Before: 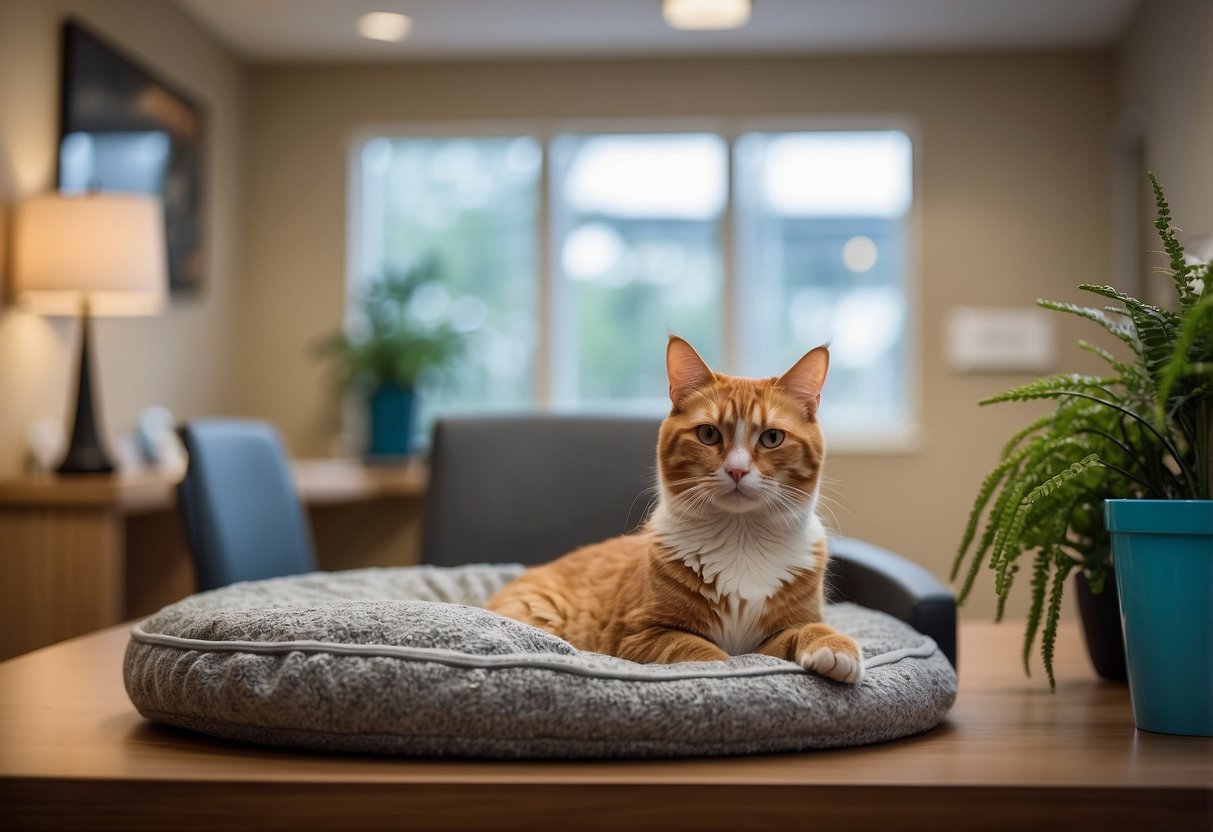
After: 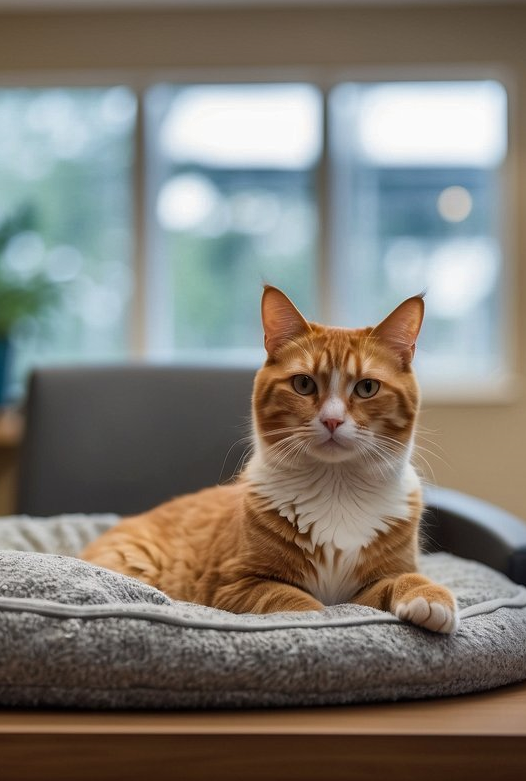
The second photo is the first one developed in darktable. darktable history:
shadows and highlights: shadows 20.91, highlights -82.73, soften with gaussian
crop: left 33.452%, top 6.025%, right 23.155%
